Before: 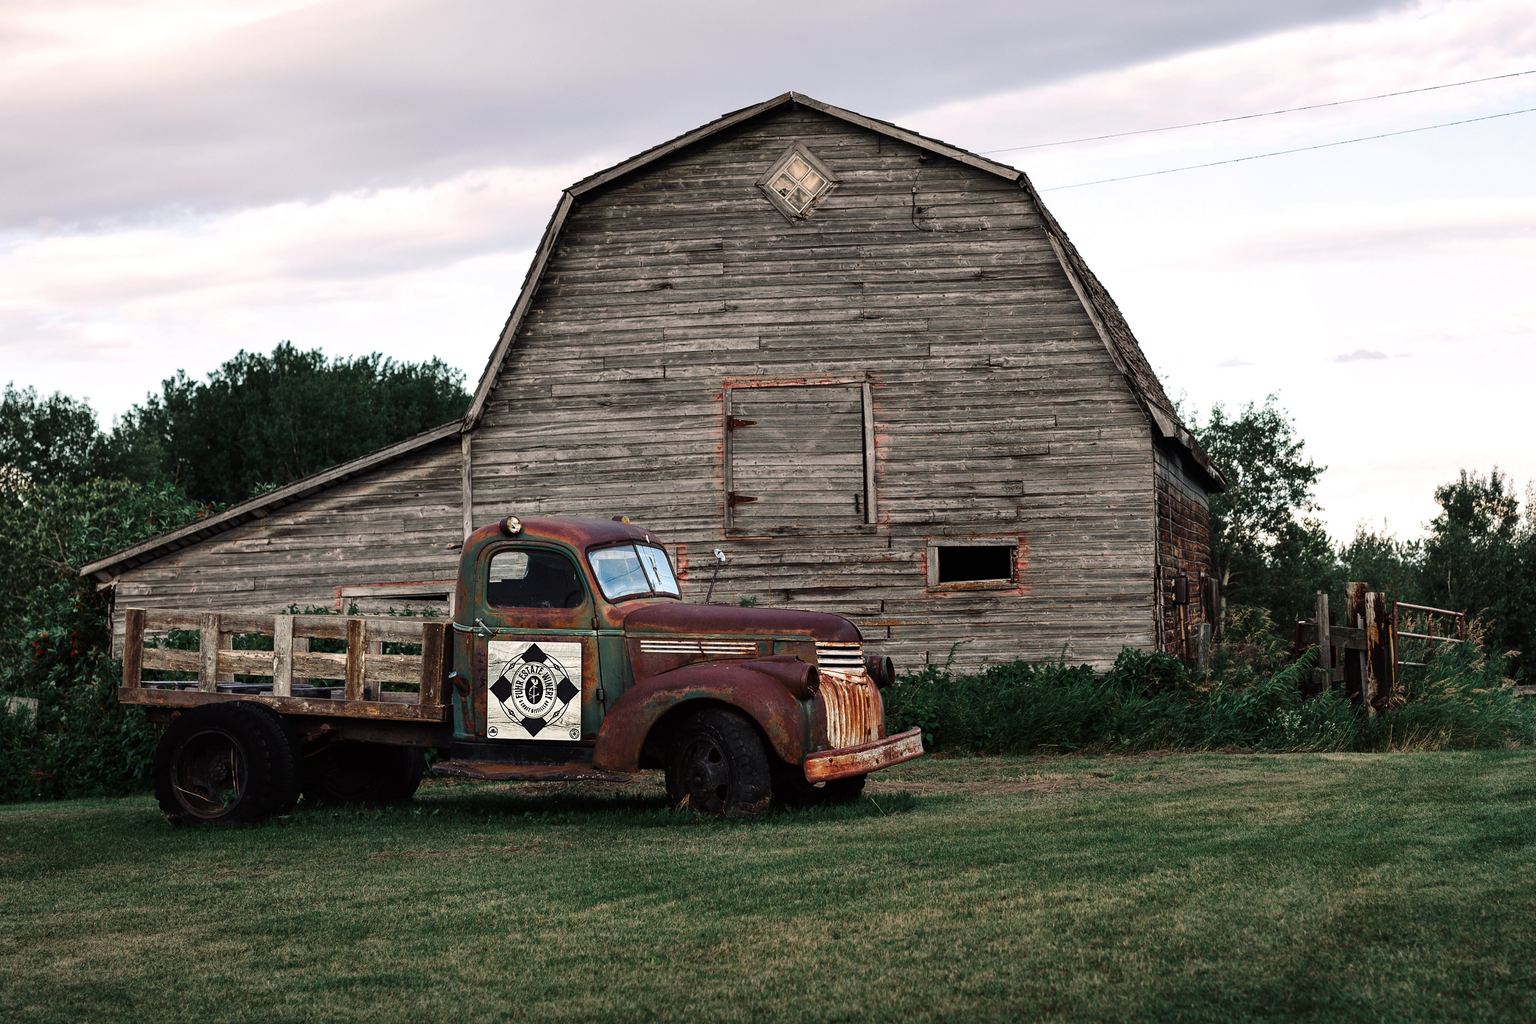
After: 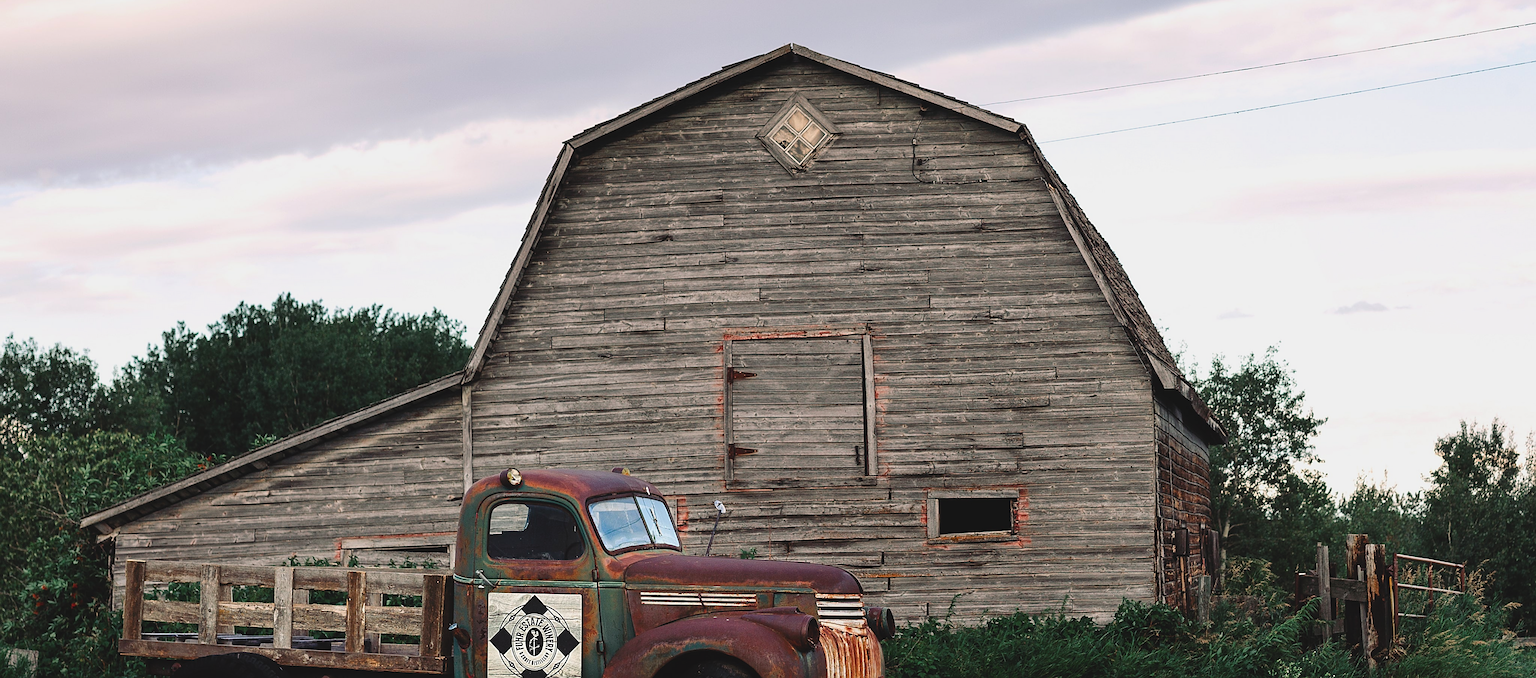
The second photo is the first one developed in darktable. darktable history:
contrast brightness saturation: contrast -0.099, brightness 0.041, saturation 0.078
sharpen: on, module defaults
crop and rotate: top 4.735%, bottom 28.964%
exposure: exposure -0.043 EV, compensate highlight preservation false
